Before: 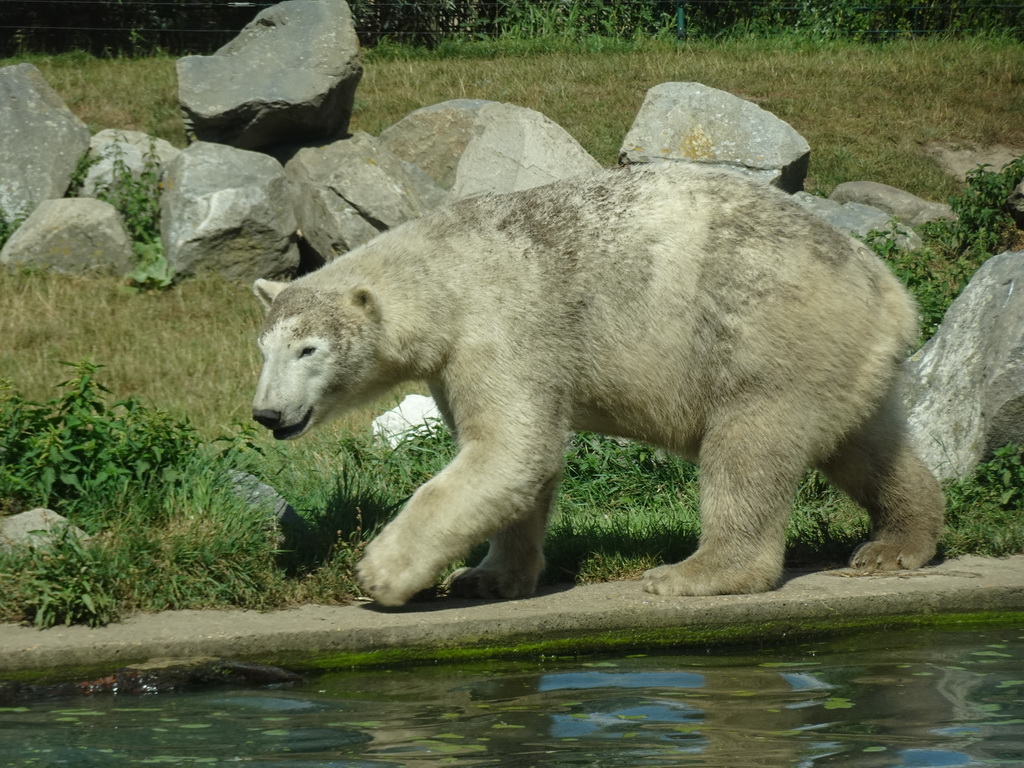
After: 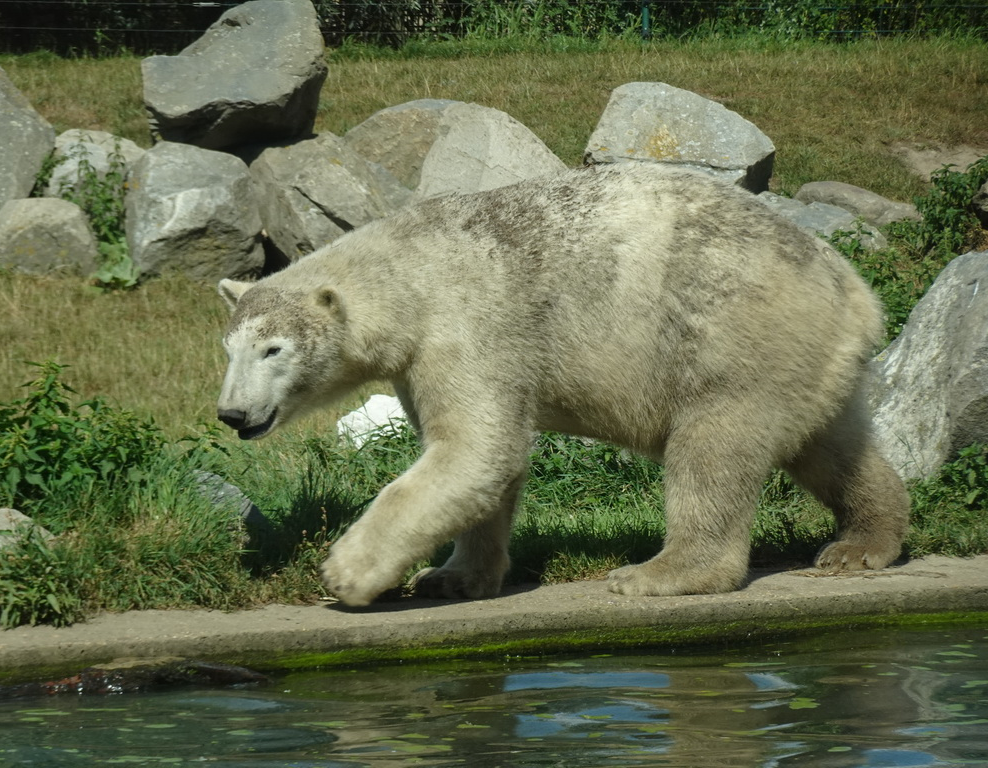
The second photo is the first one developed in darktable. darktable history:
crop and rotate: left 3.43%
